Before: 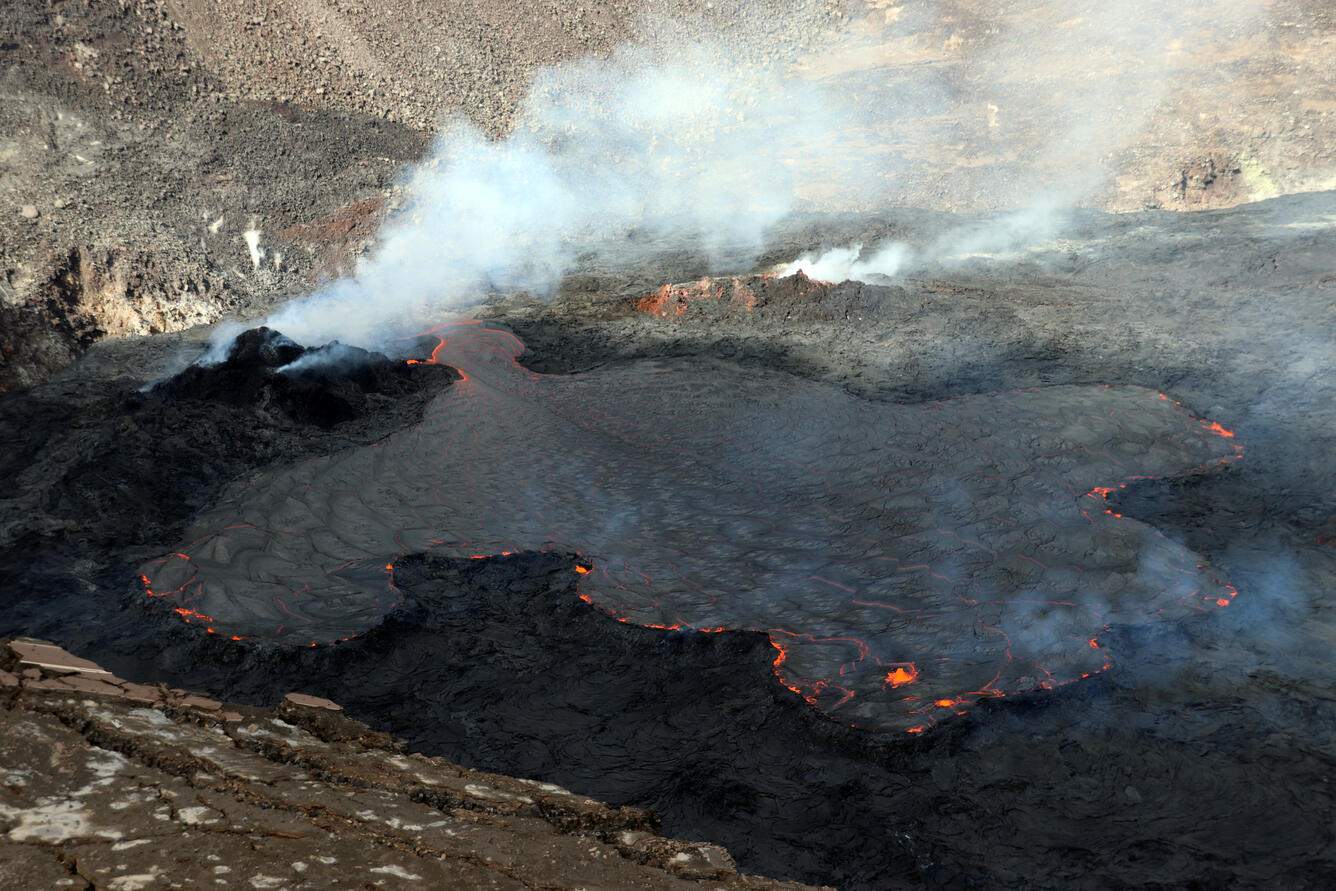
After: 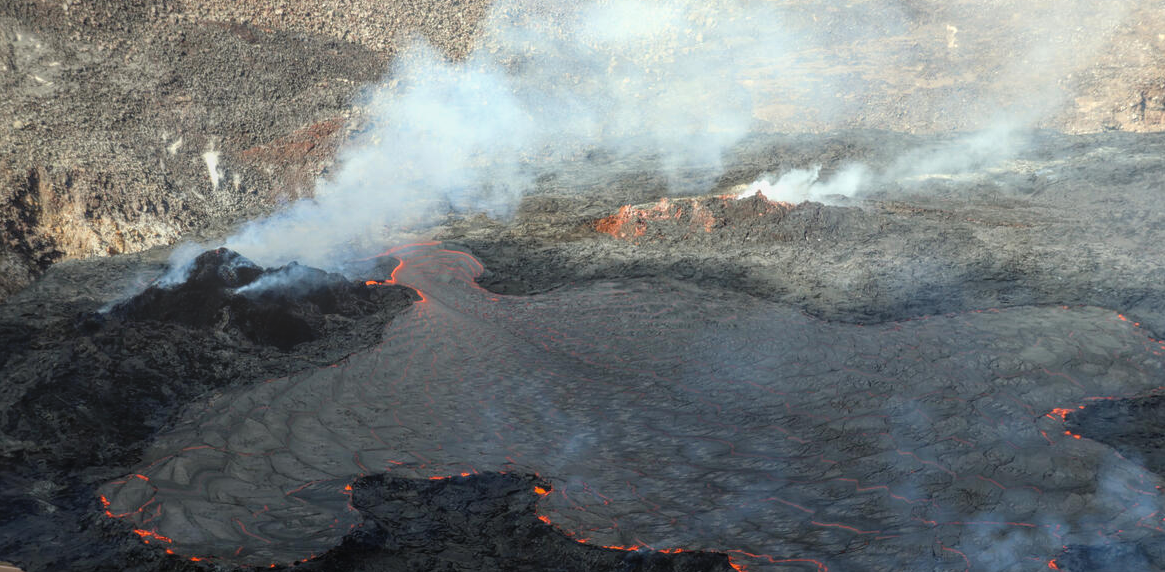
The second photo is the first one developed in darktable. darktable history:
local contrast: highlights 71%, shadows 13%, midtone range 0.192
crop: left 3.113%, top 8.919%, right 9.637%, bottom 26.799%
